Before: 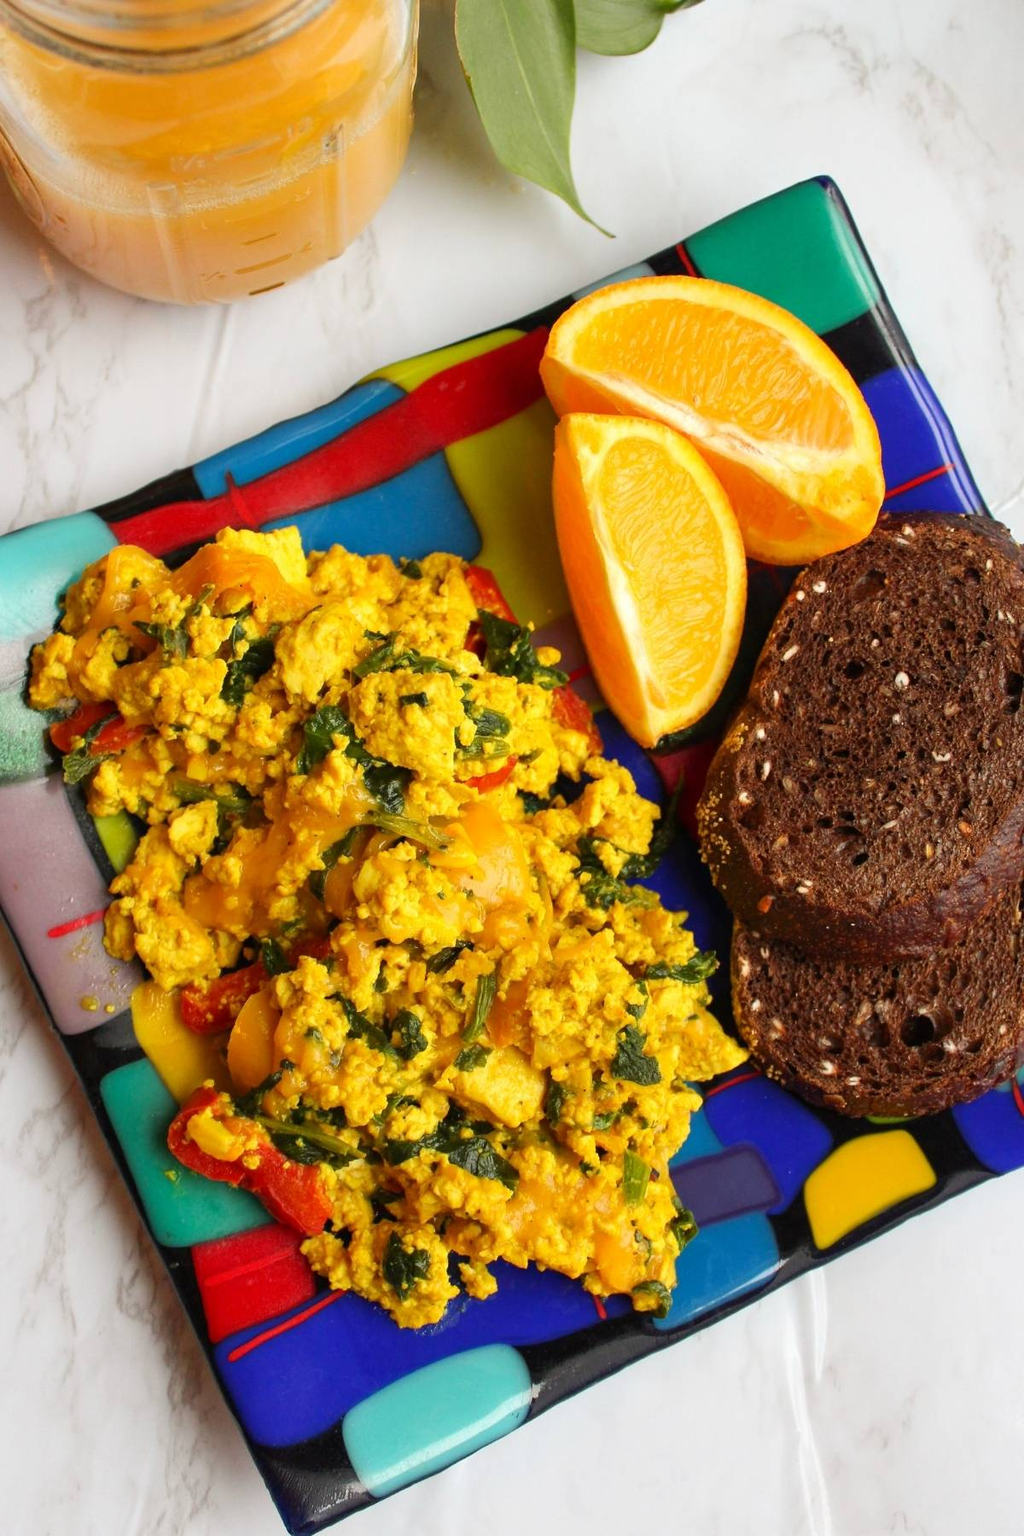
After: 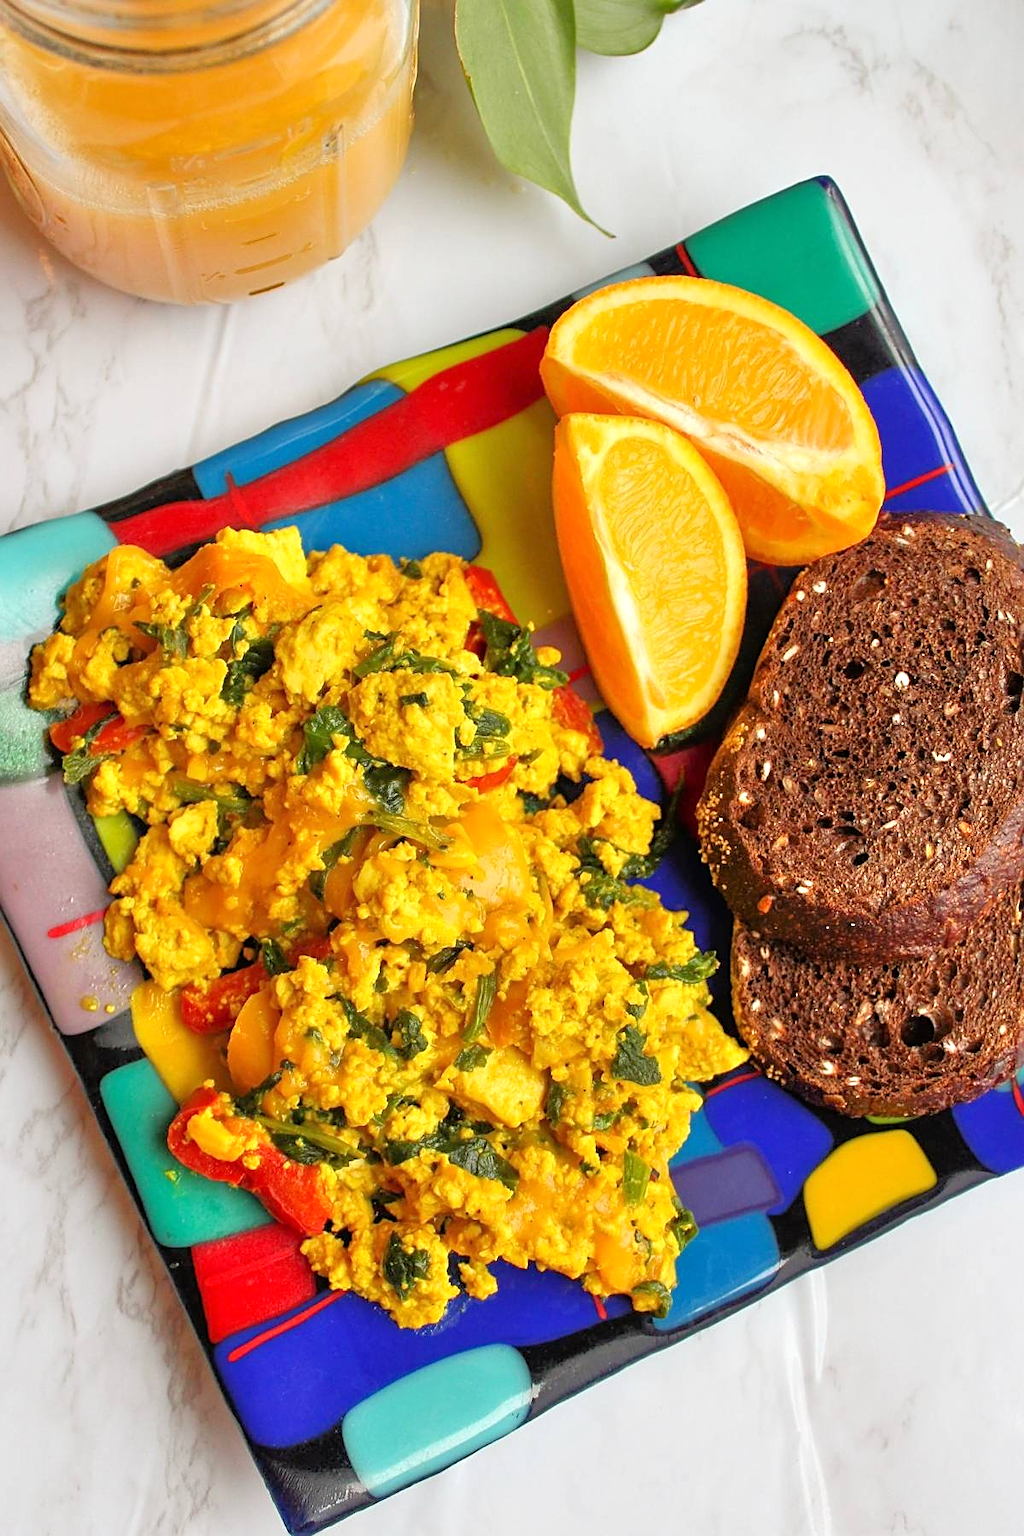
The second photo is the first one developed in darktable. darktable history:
sharpen: on, module defaults
tone equalizer: -7 EV 0.15 EV, -6 EV 0.6 EV, -5 EV 1.15 EV, -4 EV 1.33 EV, -3 EV 1.15 EV, -2 EV 0.6 EV, -1 EV 0.15 EV, mask exposure compensation -0.5 EV
